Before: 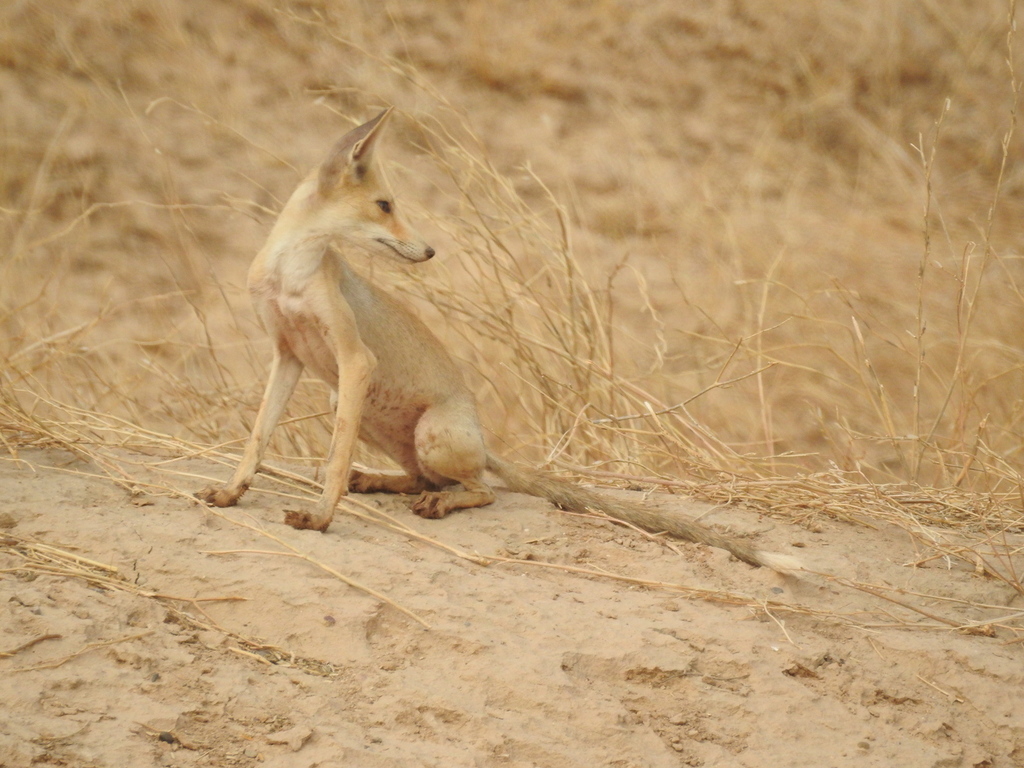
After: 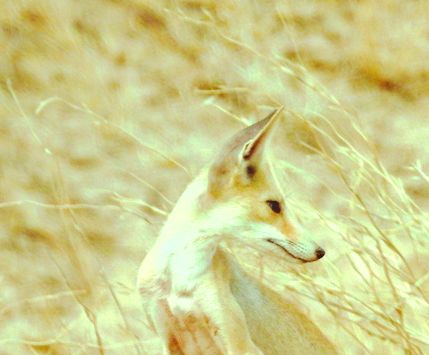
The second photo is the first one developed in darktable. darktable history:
tone curve: curves: ch0 [(0, 0) (0.003, 0.301) (0.011, 0.302) (0.025, 0.307) (0.044, 0.313) (0.069, 0.316) (0.1, 0.322) (0.136, 0.325) (0.177, 0.341) (0.224, 0.358) (0.277, 0.386) (0.335, 0.429) (0.399, 0.486) (0.468, 0.556) (0.543, 0.644) (0.623, 0.728) (0.709, 0.796) (0.801, 0.854) (0.898, 0.908) (1, 1)], preserve colors none
color calibration: output R [0.946, 0.065, -0.013, 0], output G [-0.246, 1.264, -0.017, 0], output B [0.046, -0.098, 1.05, 0], illuminant custom, x 0.344, y 0.359, temperature 5045.54 K
exposure: black level correction 0, exposure 0.9 EV, compensate exposure bias true, compensate highlight preservation false
color balance rgb: shadows lift › chroma 7.23%, shadows lift › hue 246.48°, highlights gain › chroma 5.38%, highlights gain › hue 196.93°, white fulcrum 1 EV
shadows and highlights: shadows 5, soften with gaussian
contrast brightness saturation: contrast 0.03, brightness 0.06, saturation 0.13
crop and rotate: left 10.817%, top 0.062%, right 47.194%, bottom 53.626%
haze removal: compatibility mode true, adaptive false
